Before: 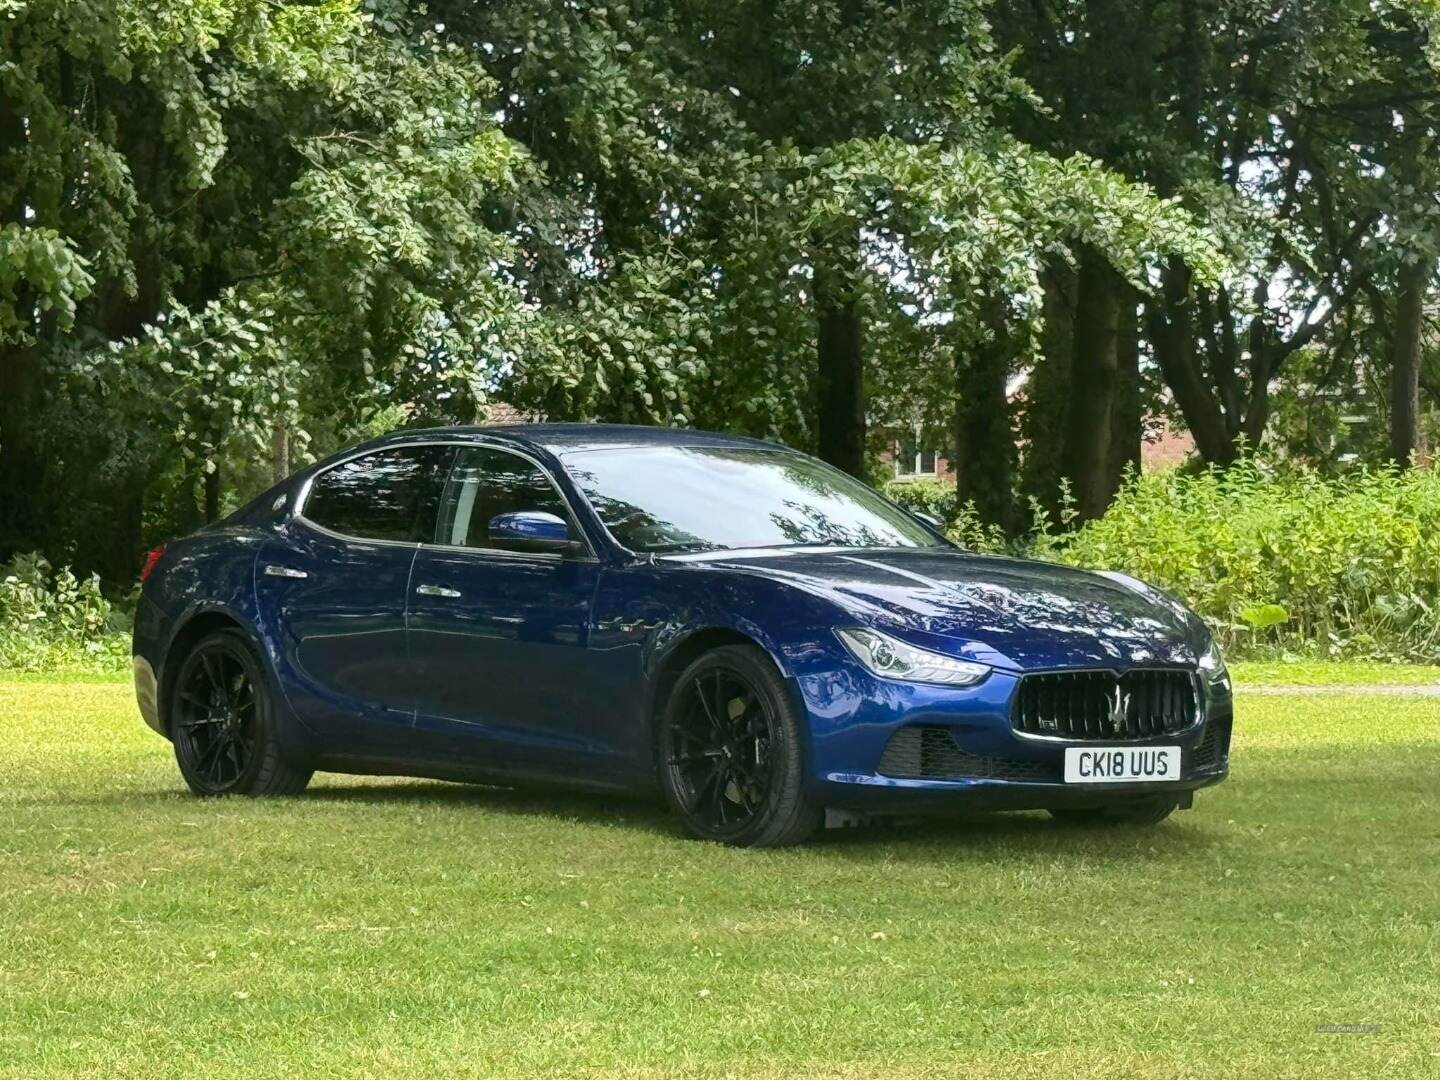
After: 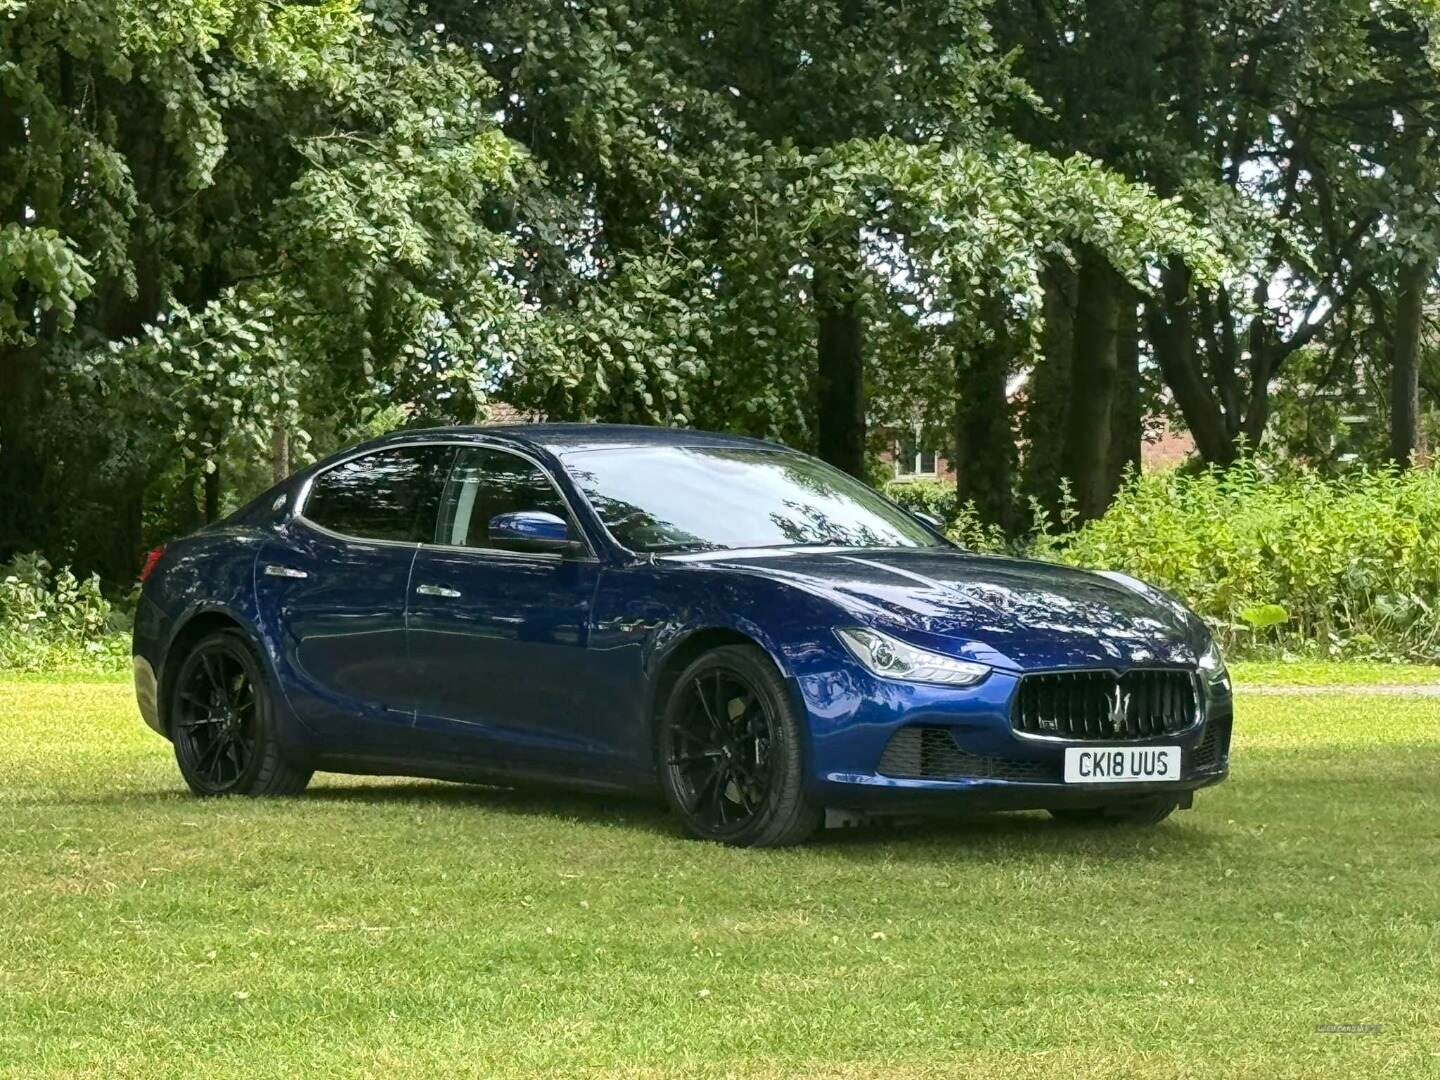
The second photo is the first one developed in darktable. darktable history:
local contrast: mode bilateral grid, contrast 28, coarseness 16, detail 116%, midtone range 0.2
